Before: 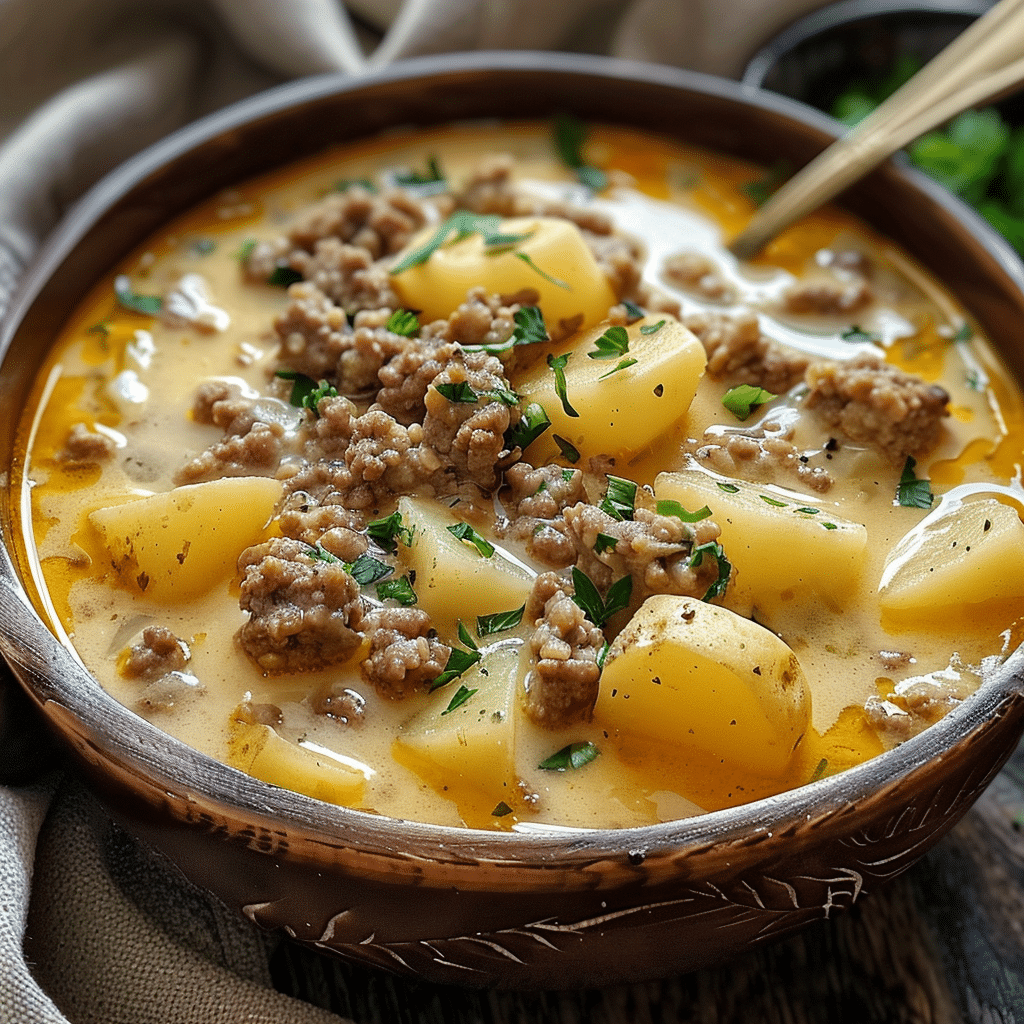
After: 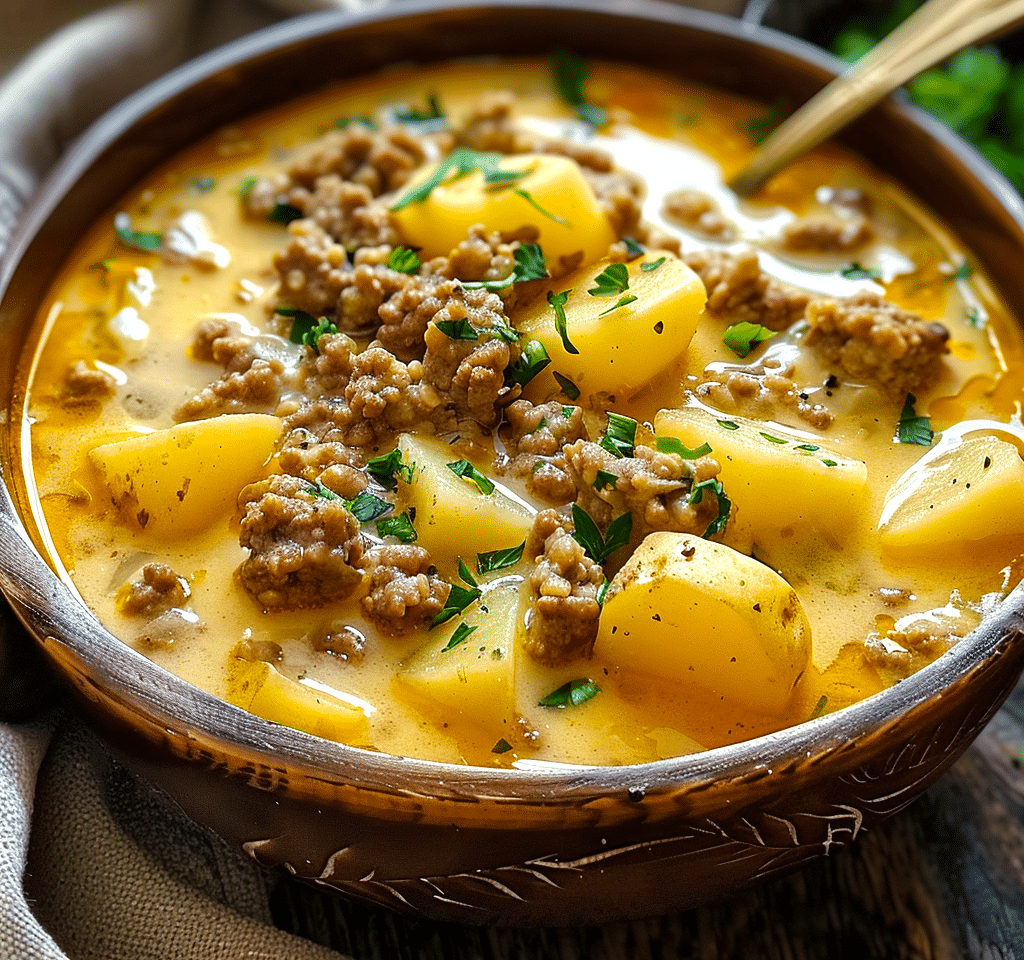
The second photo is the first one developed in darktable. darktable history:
color balance rgb: linear chroma grading › shadows 9.992%, linear chroma grading › highlights 9.292%, linear chroma grading › global chroma 15.604%, linear chroma grading › mid-tones 14.762%, perceptual saturation grading › global saturation 0.175%, perceptual brilliance grading › highlights 8.59%, perceptual brilliance grading › mid-tones 4.044%, perceptual brilliance grading › shadows 1.997%, global vibrance 20%
crop and rotate: top 6.208%
